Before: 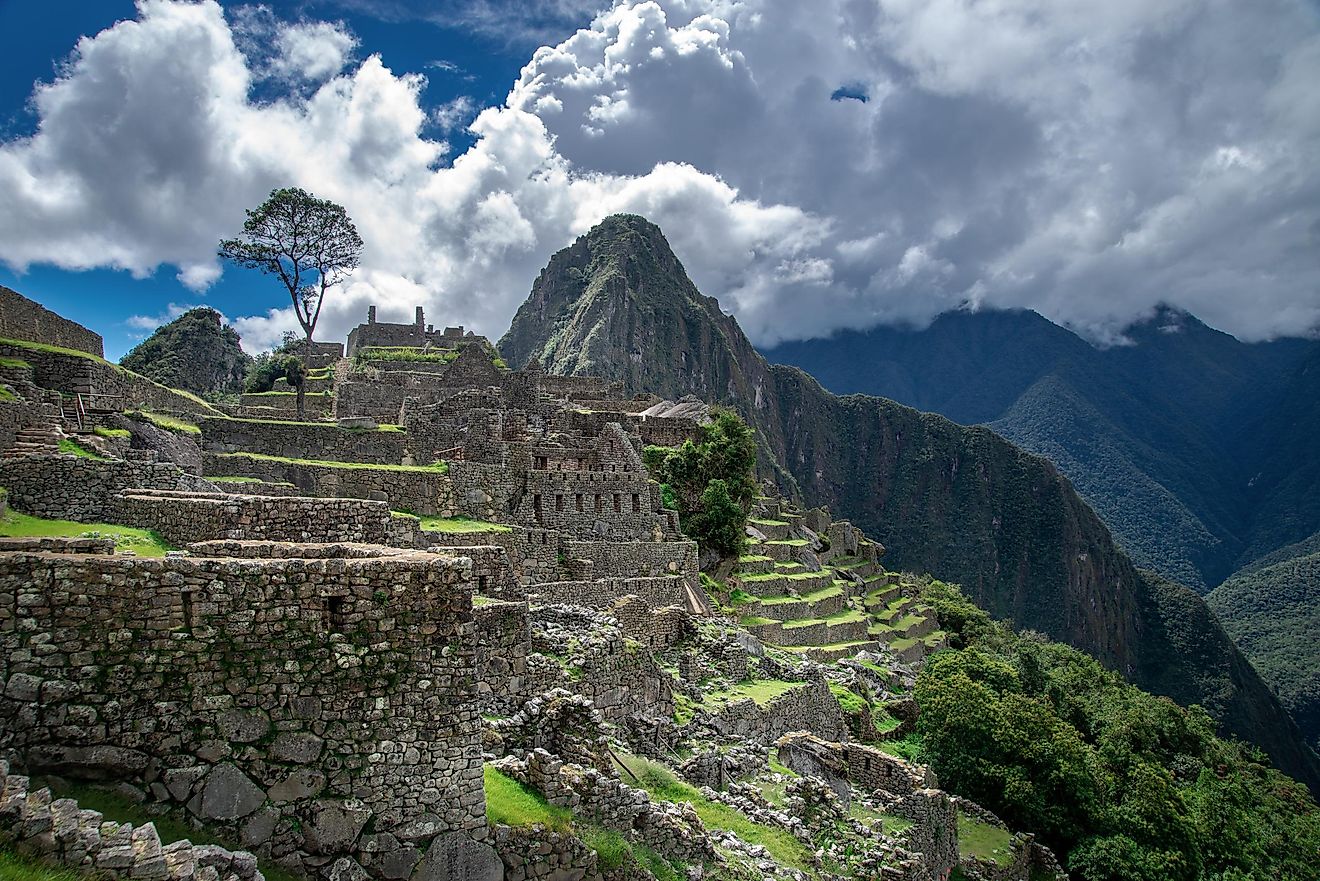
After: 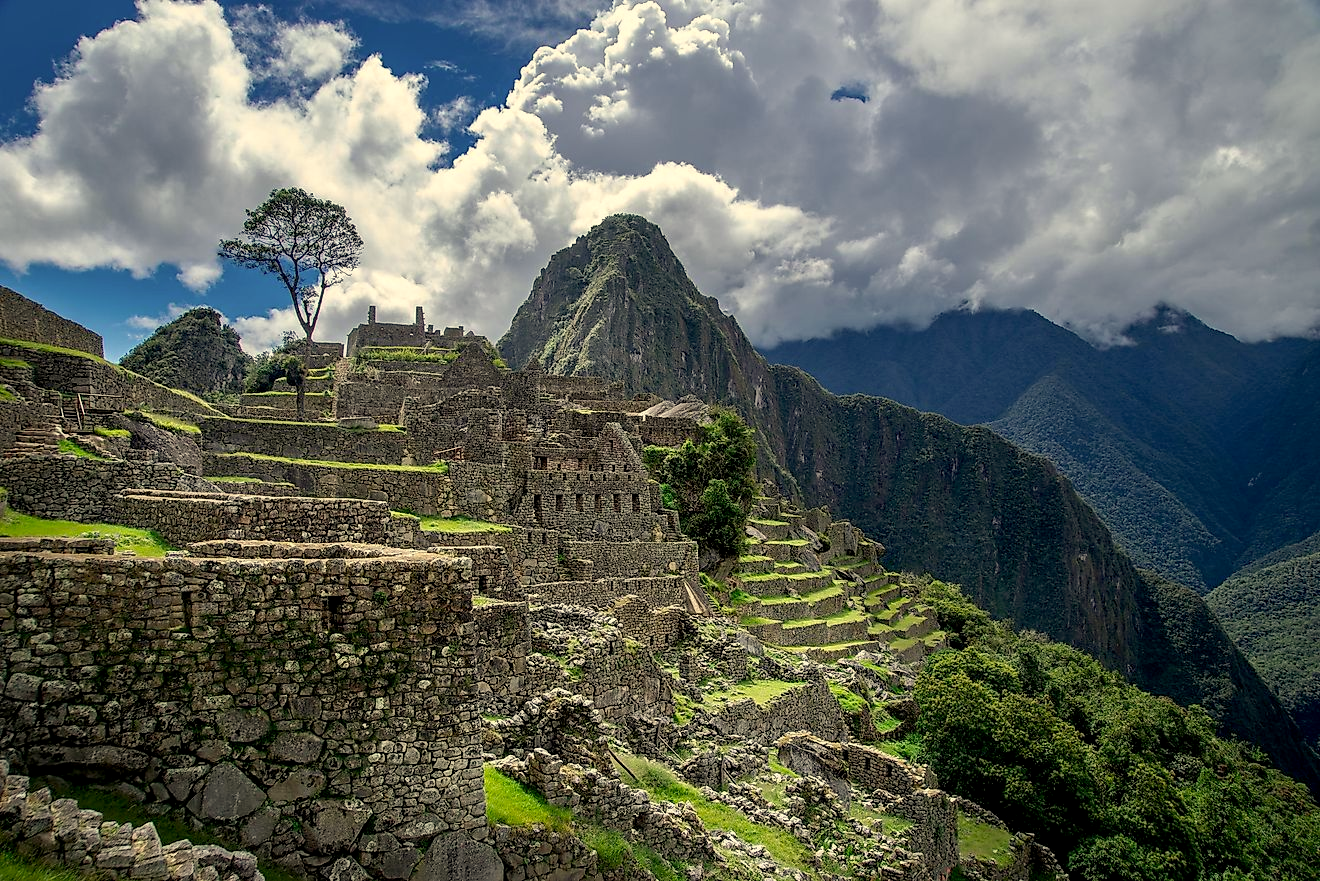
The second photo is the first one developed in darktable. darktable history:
color correction: highlights a* 1.37, highlights b* 18.05
exposure: black level correction 0.005, exposure 0.004 EV, compensate highlight preservation false
